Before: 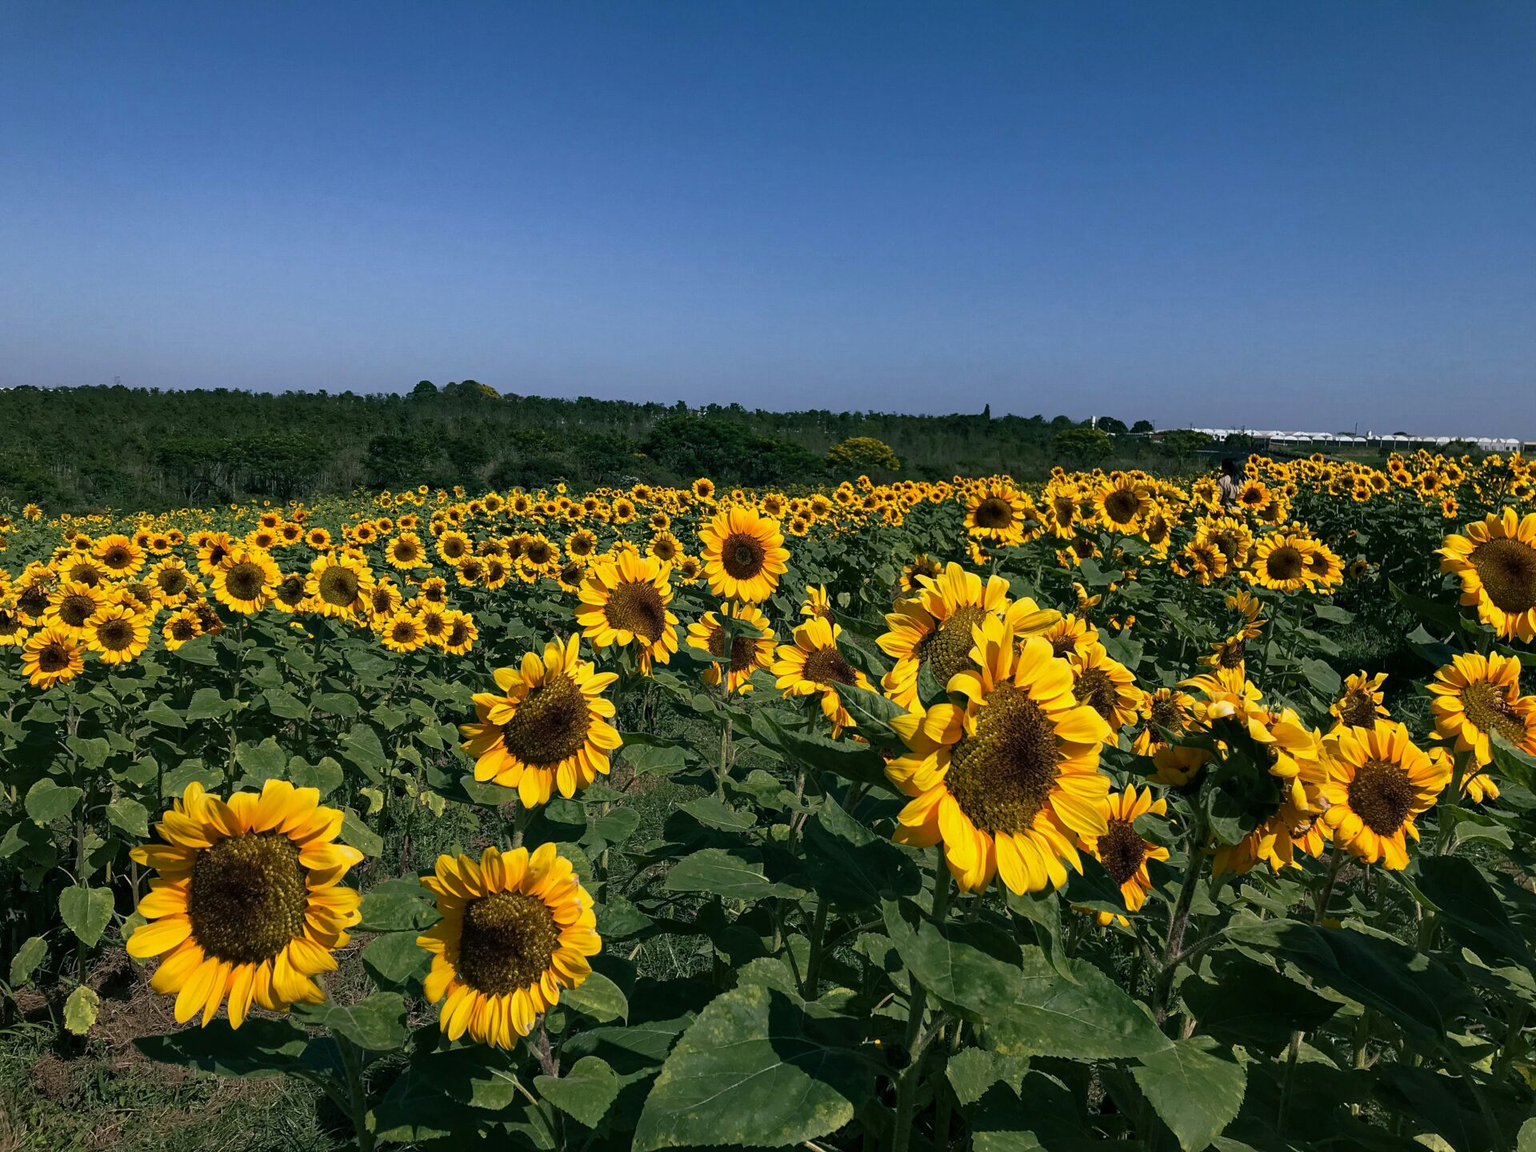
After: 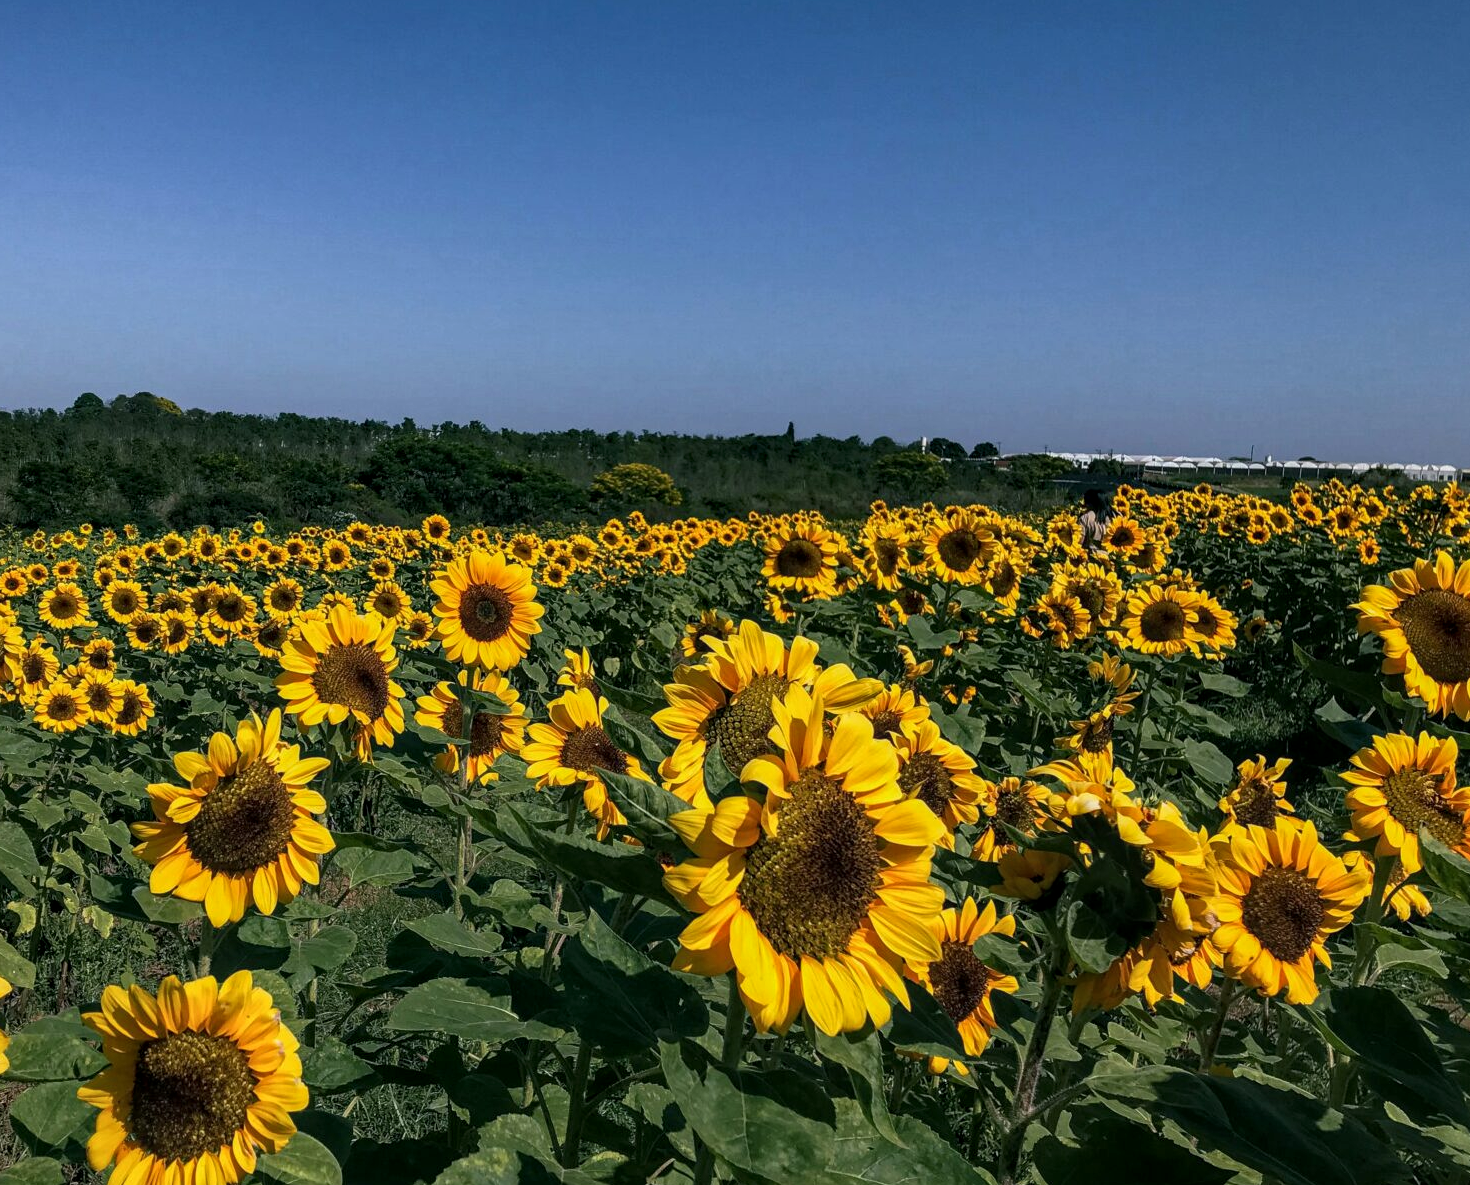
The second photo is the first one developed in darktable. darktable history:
crop: left 23.095%, top 5.827%, bottom 11.854%
local contrast: on, module defaults
